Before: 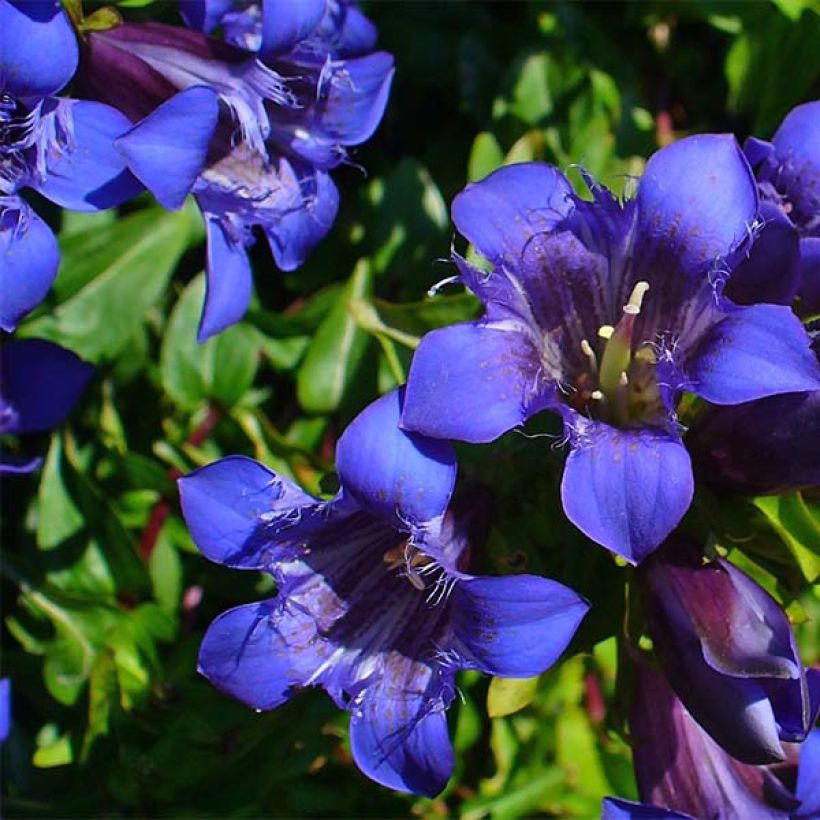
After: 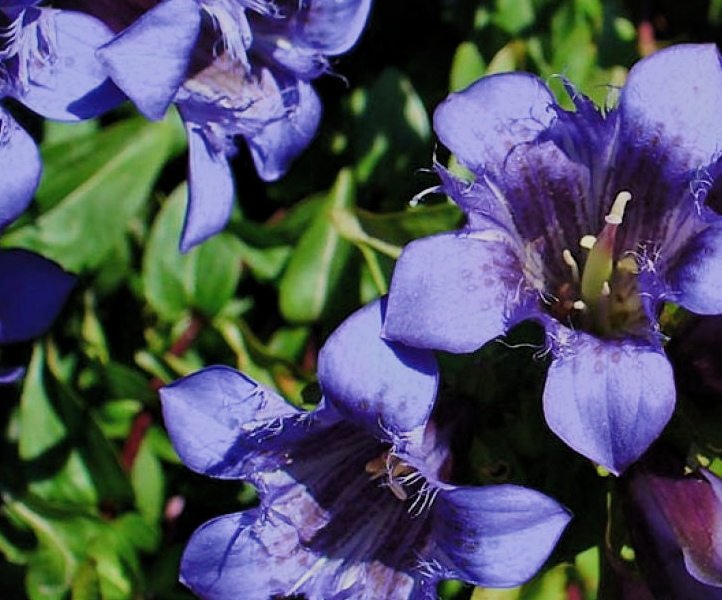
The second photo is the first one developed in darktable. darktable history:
crop and rotate: left 2.289%, top 10.982%, right 9.639%, bottom 15.748%
local contrast: mode bilateral grid, contrast 21, coarseness 49, detail 119%, midtone range 0.2
filmic rgb: black relative exposure -8.16 EV, white relative exposure 3.78 EV, hardness 4.46, color science v5 (2021), contrast in shadows safe, contrast in highlights safe
